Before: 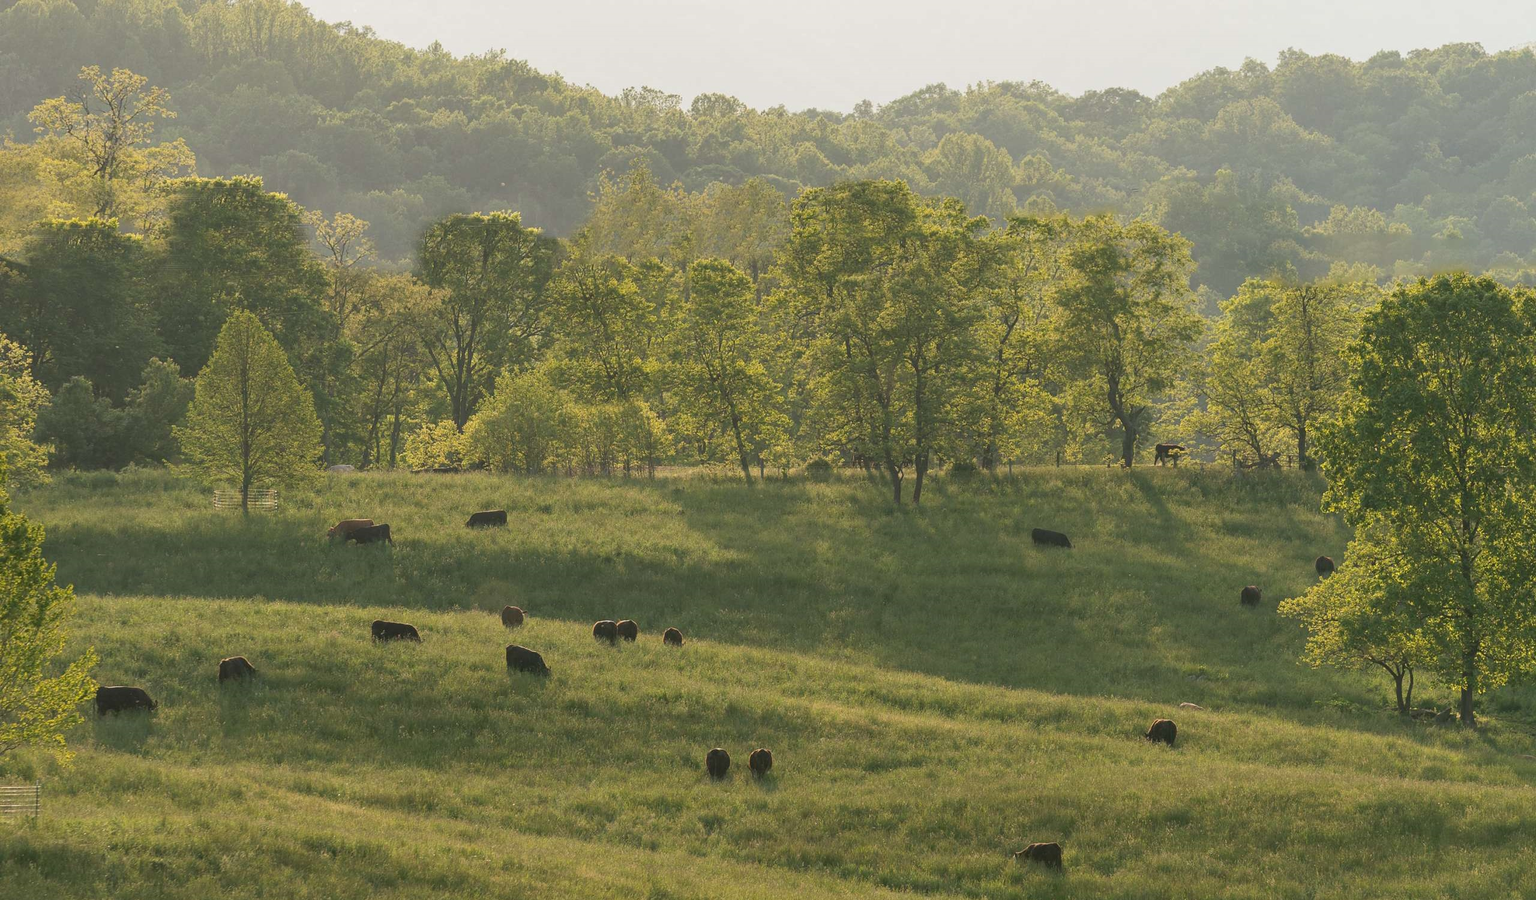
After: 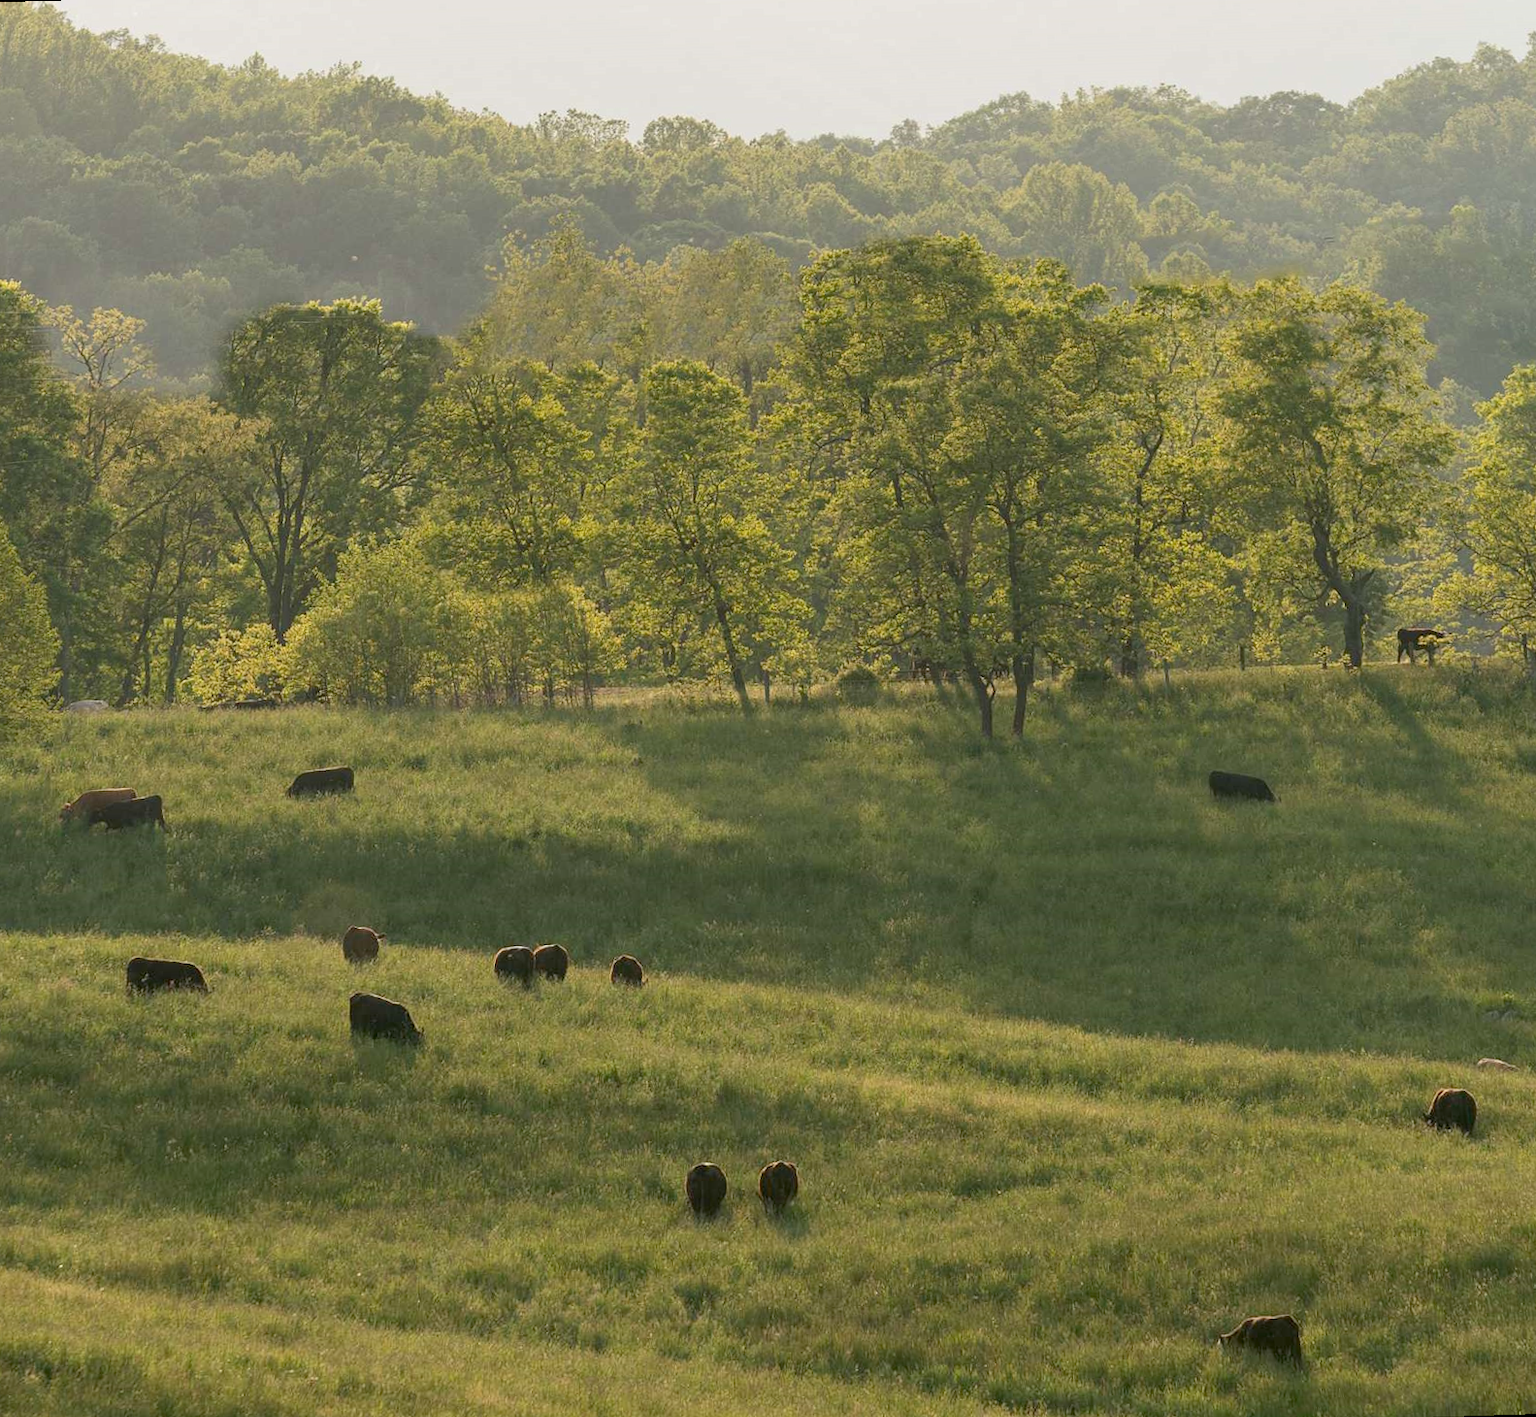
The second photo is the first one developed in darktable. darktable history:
exposure: black level correction 0.01, exposure 0.011 EV, compensate highlight preservation false
rotate and perspective: rotation -1.68°, lens shift (vertical) -0.146, crop left 0.049, crop right 0.912, crop top 0.032, crop bottom 0.96
crop and rotate: left 17.732%, right 15.423%
